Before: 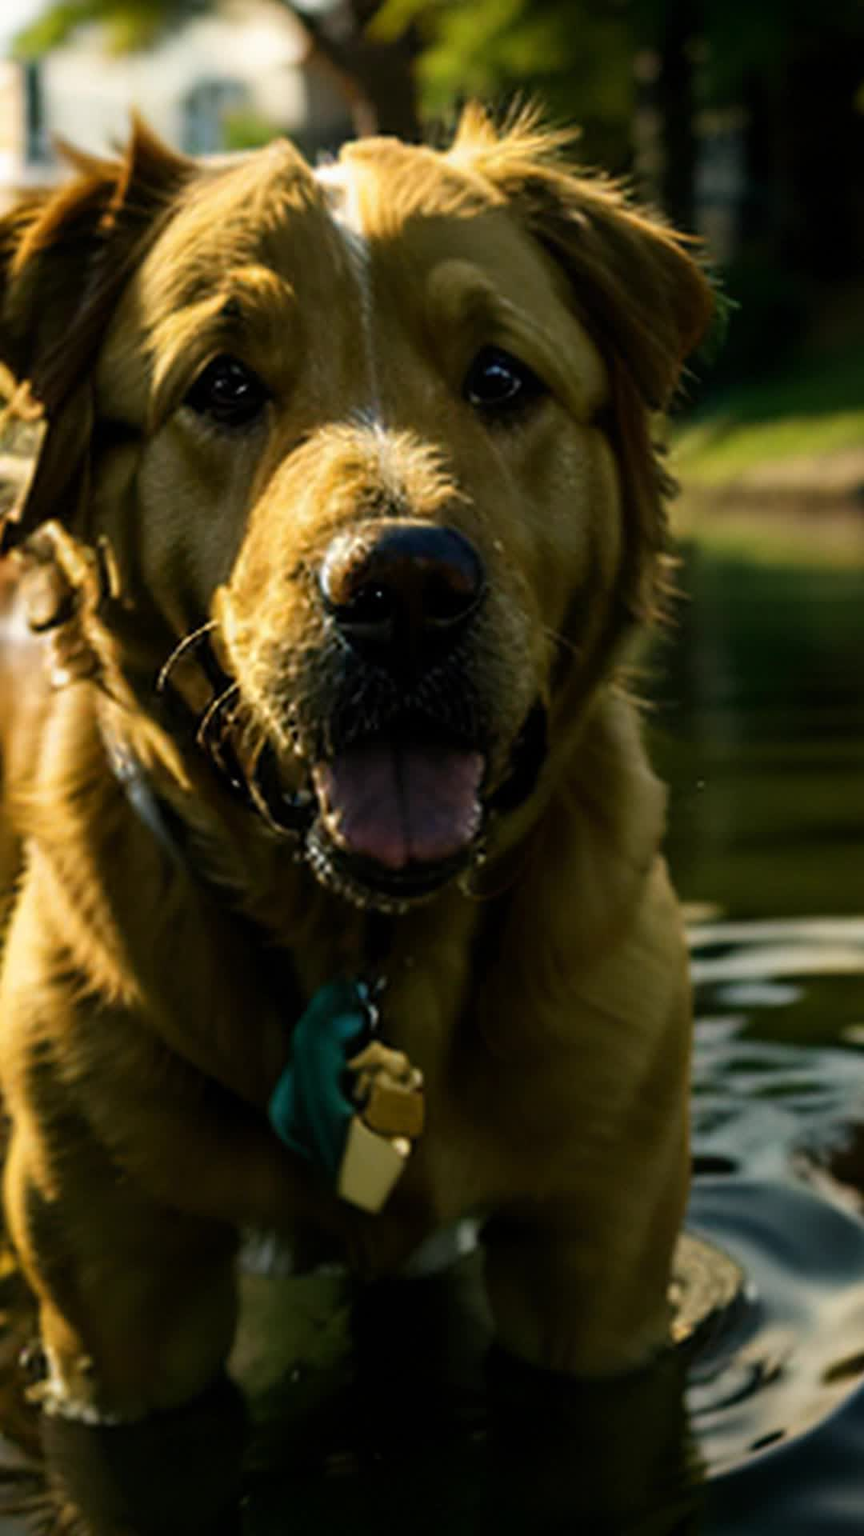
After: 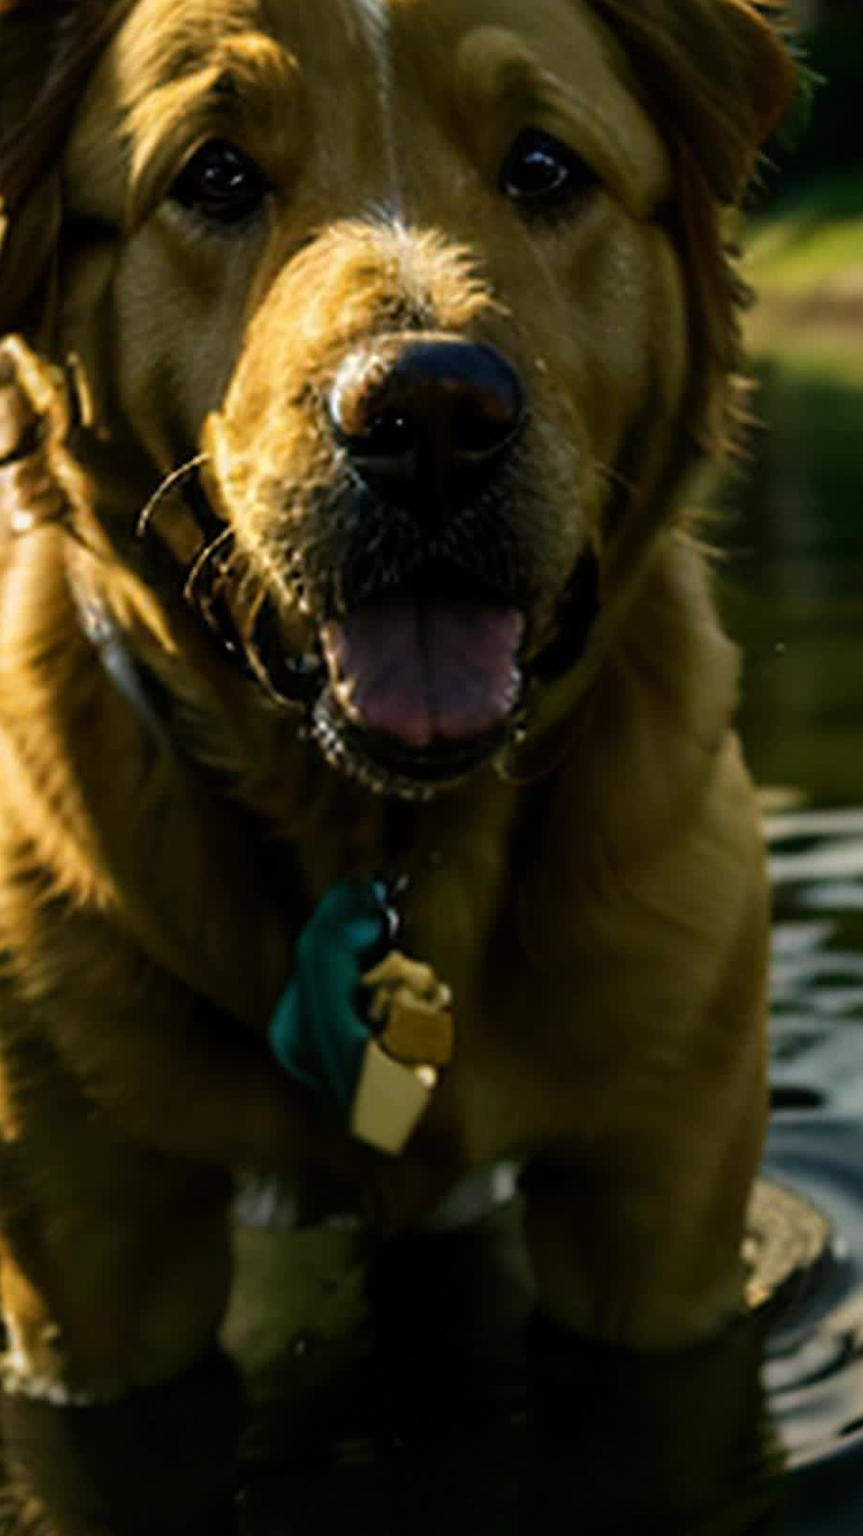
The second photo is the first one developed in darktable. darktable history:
crop and rotate: left 4.842%, top 15.51%, right 10.668%
white balance: red 1.004, blue 1.024
